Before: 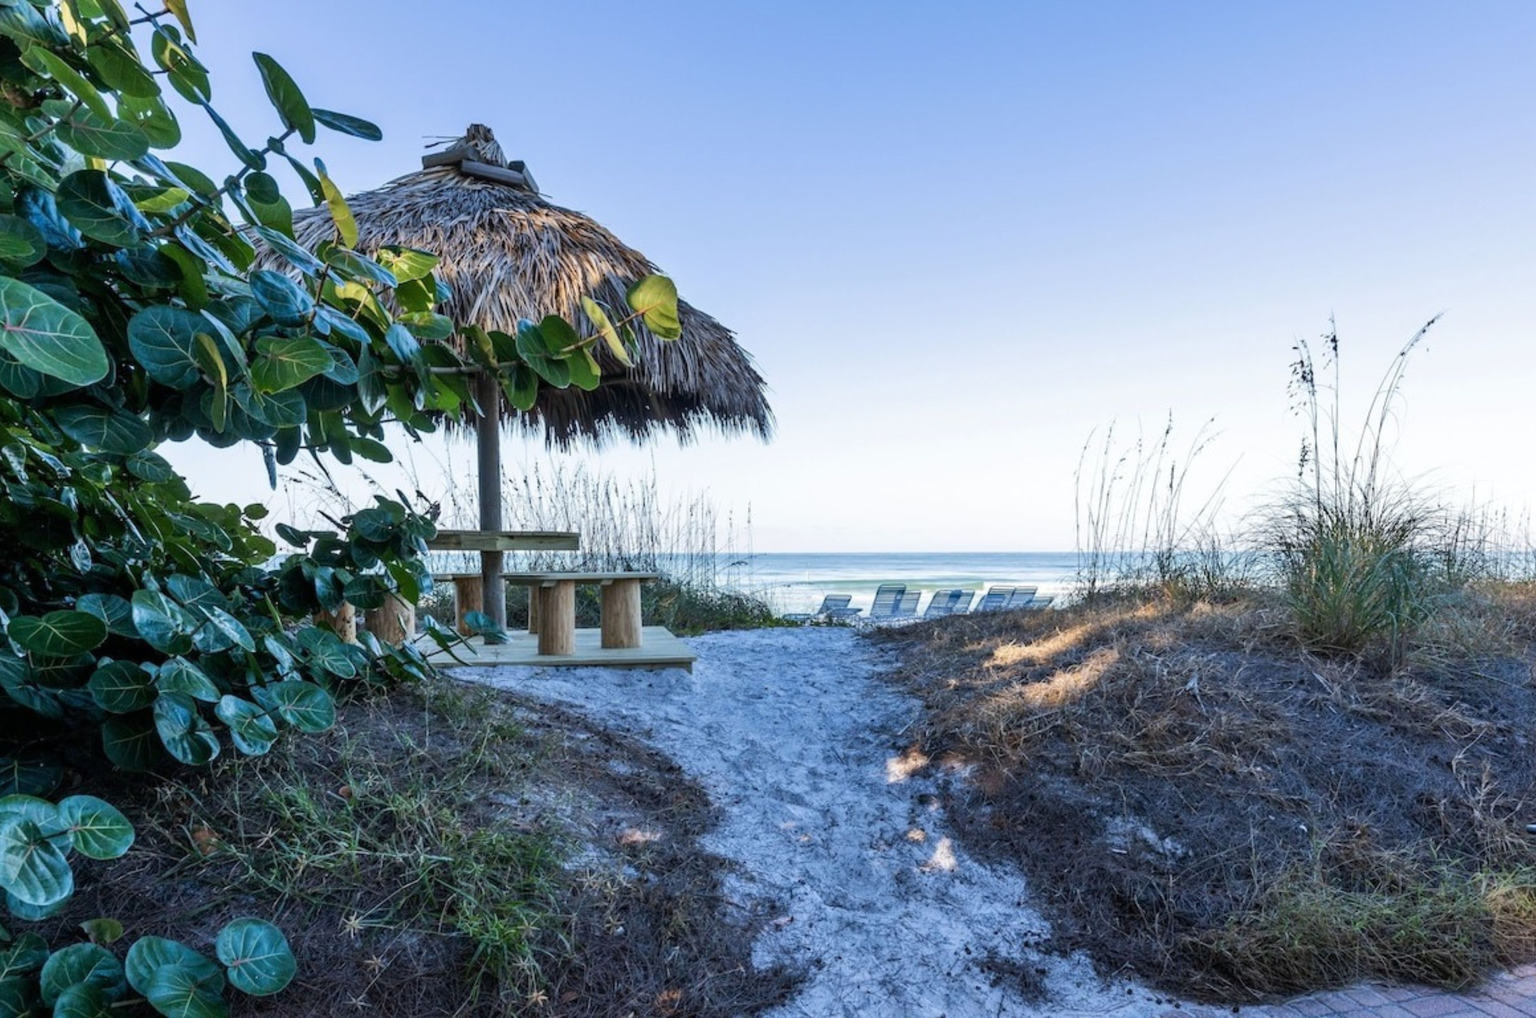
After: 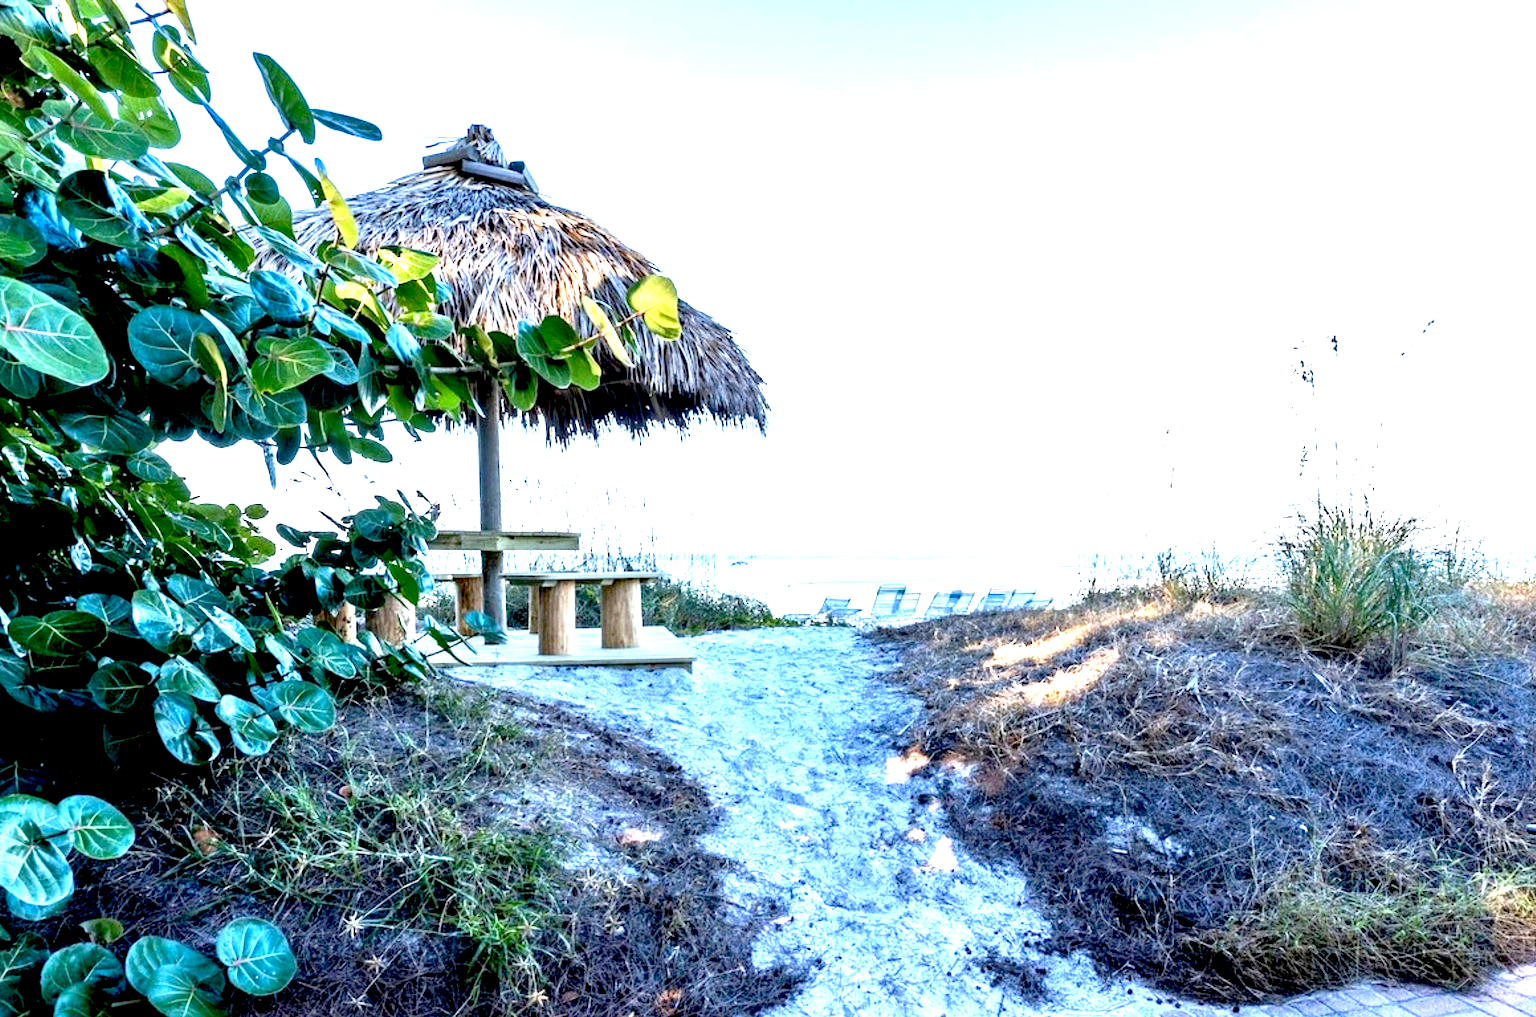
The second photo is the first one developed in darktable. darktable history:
exposure: black level correction 0.016, exposure 1.787 EV, compensate exposure bias true, compensate highlight preservation false
